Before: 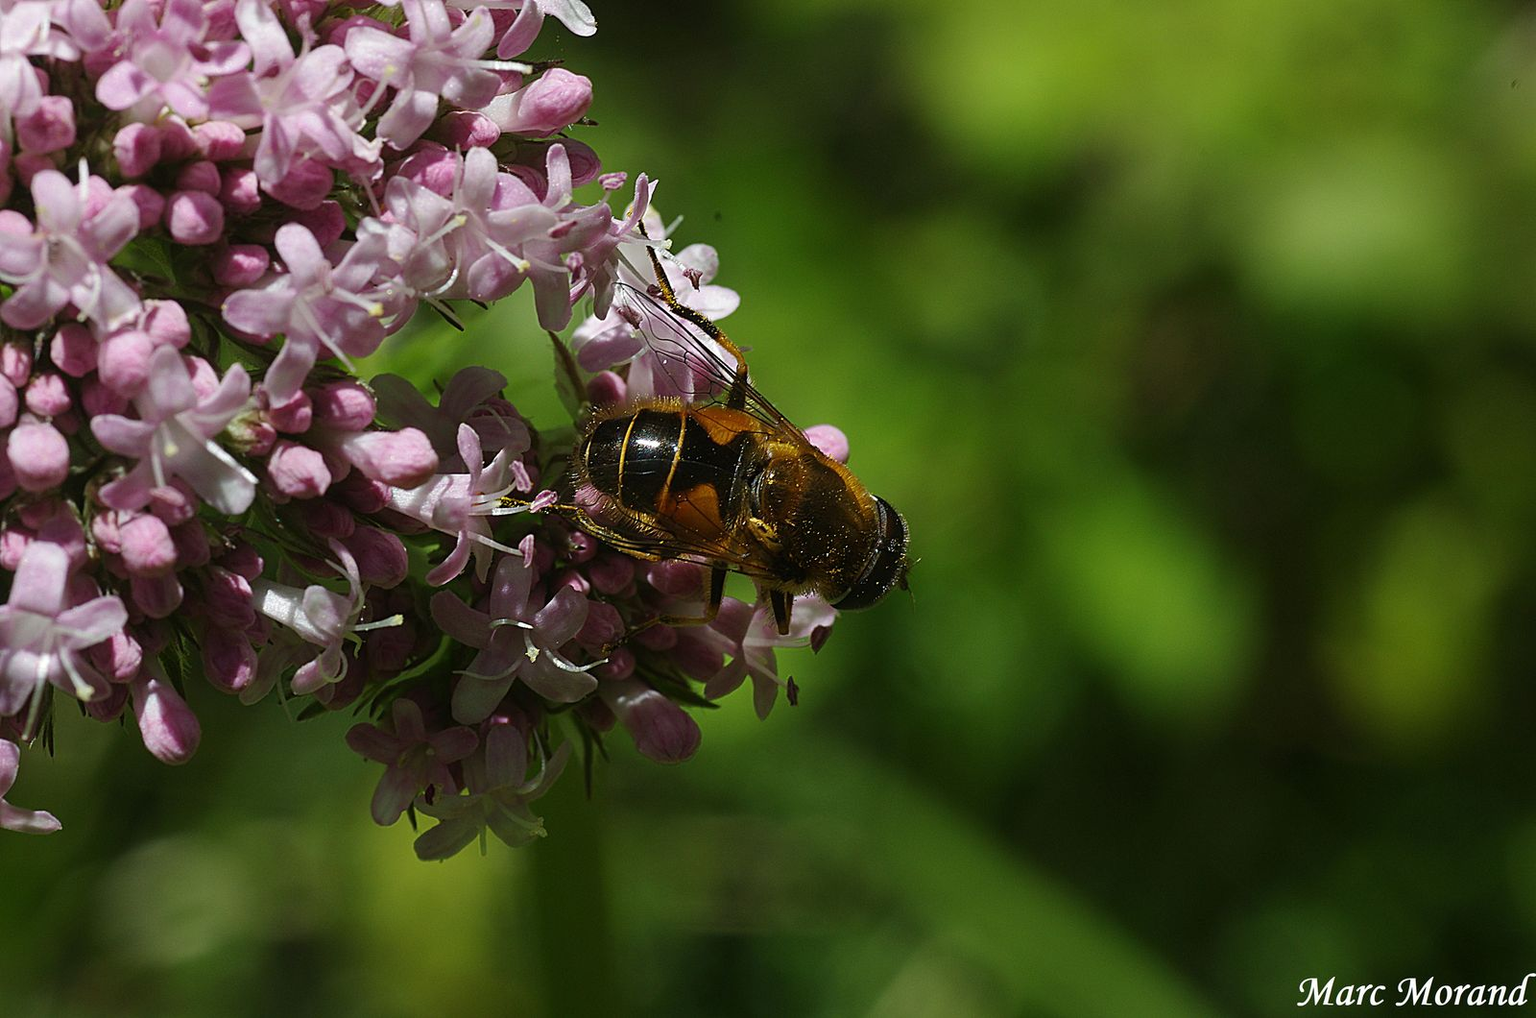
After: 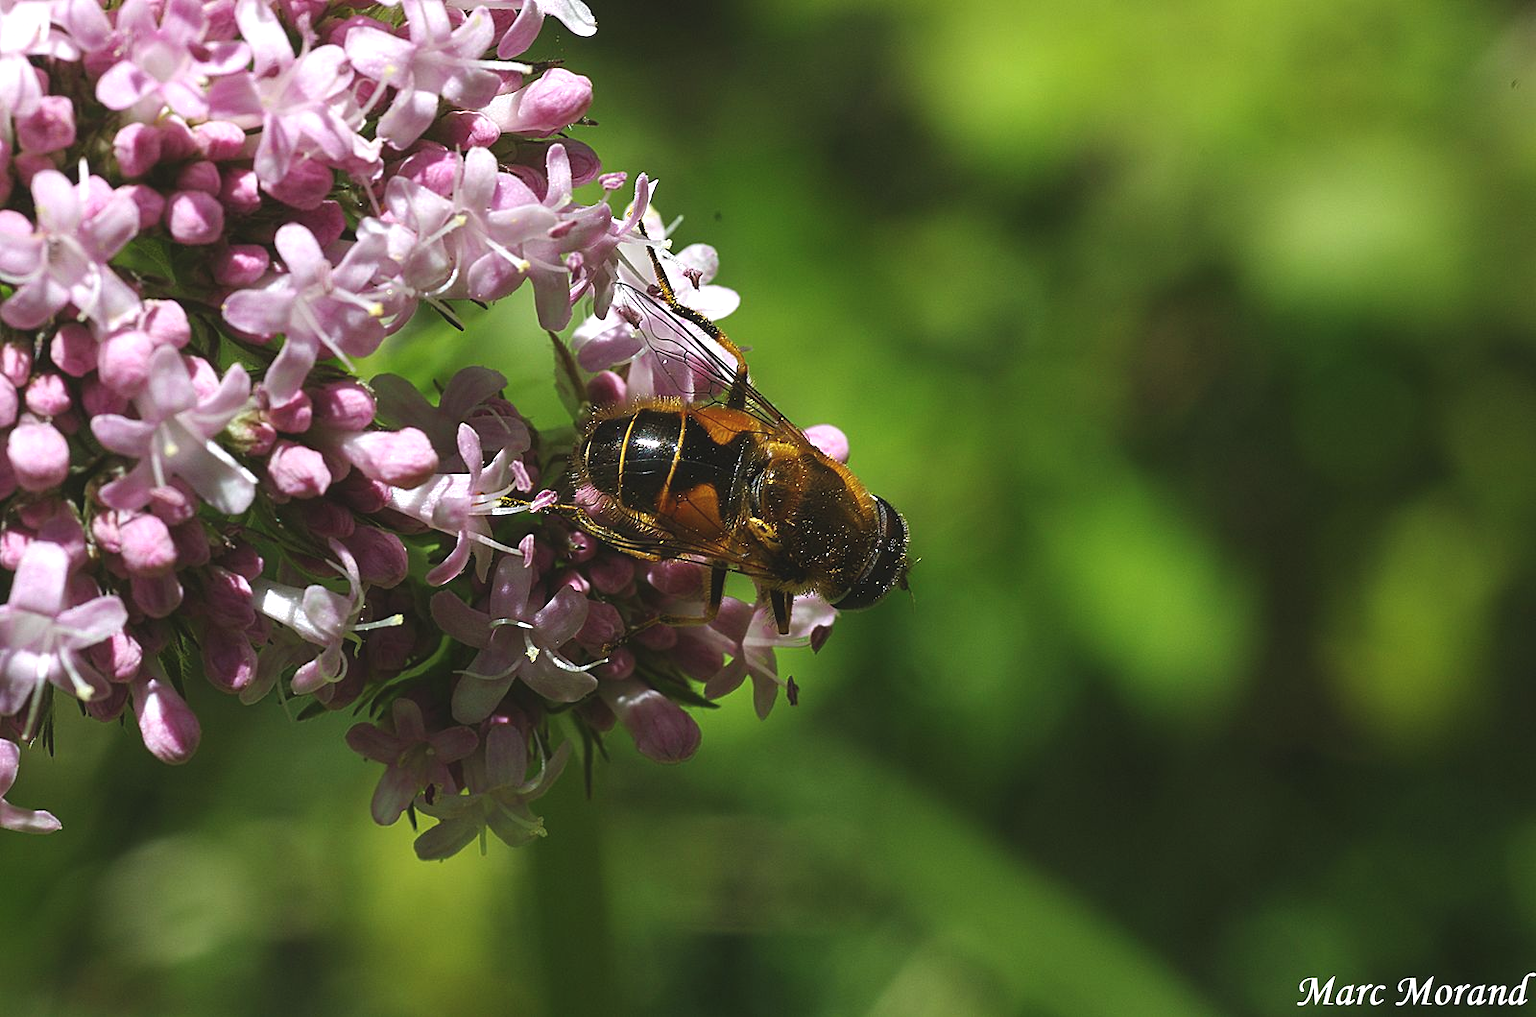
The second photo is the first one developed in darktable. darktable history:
white balance: red 1.009, blue 1.027
exposure: black level correction -0.005, exposure 0.622 EV, compensate highlight preservation false
